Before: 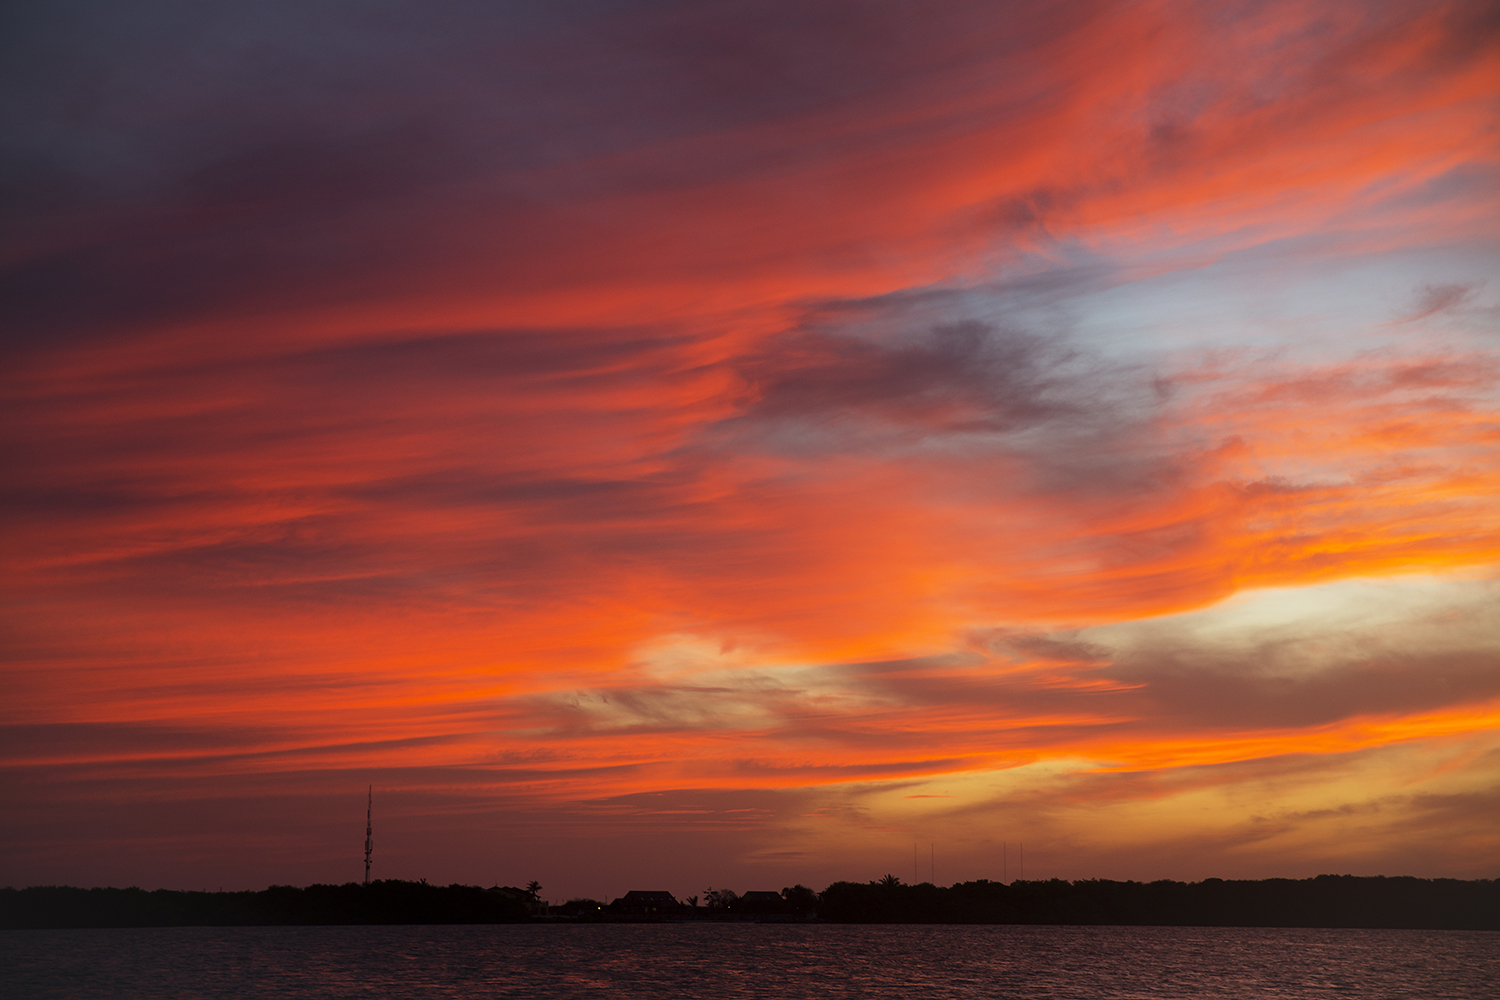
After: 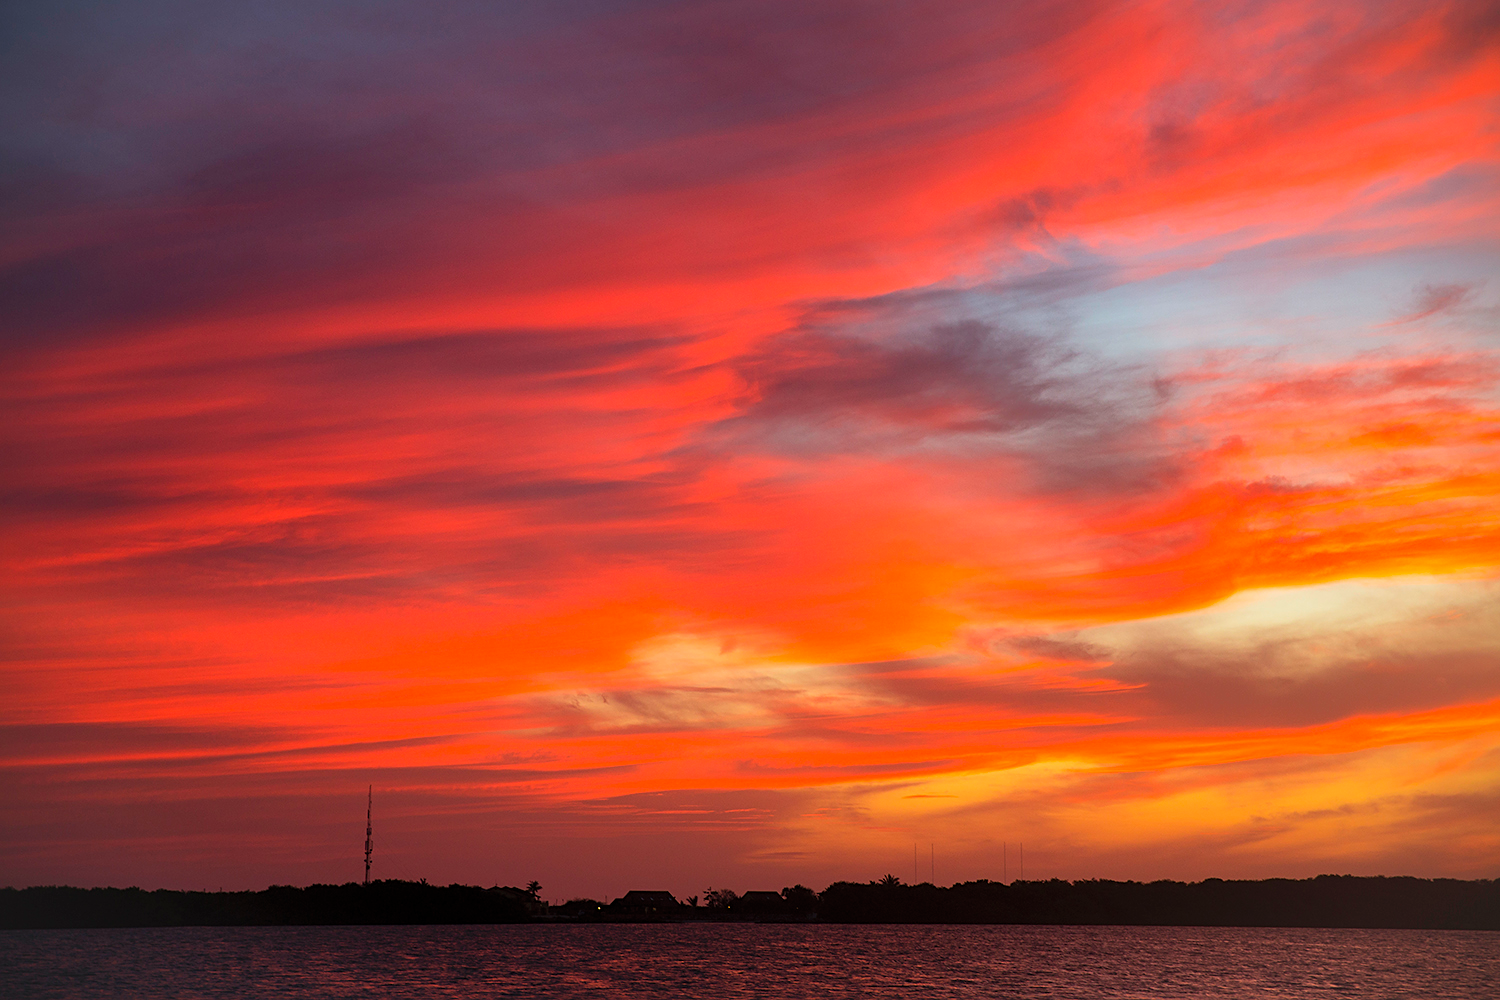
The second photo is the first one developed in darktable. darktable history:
sharpen: amount 0.206
shadows and highlights: shadows 39.67, highlights -59.87
contrast brightness saturation: contrast 0.203, brightness 0.159, saturation 0.226
tone equalizer: on, module defaults
